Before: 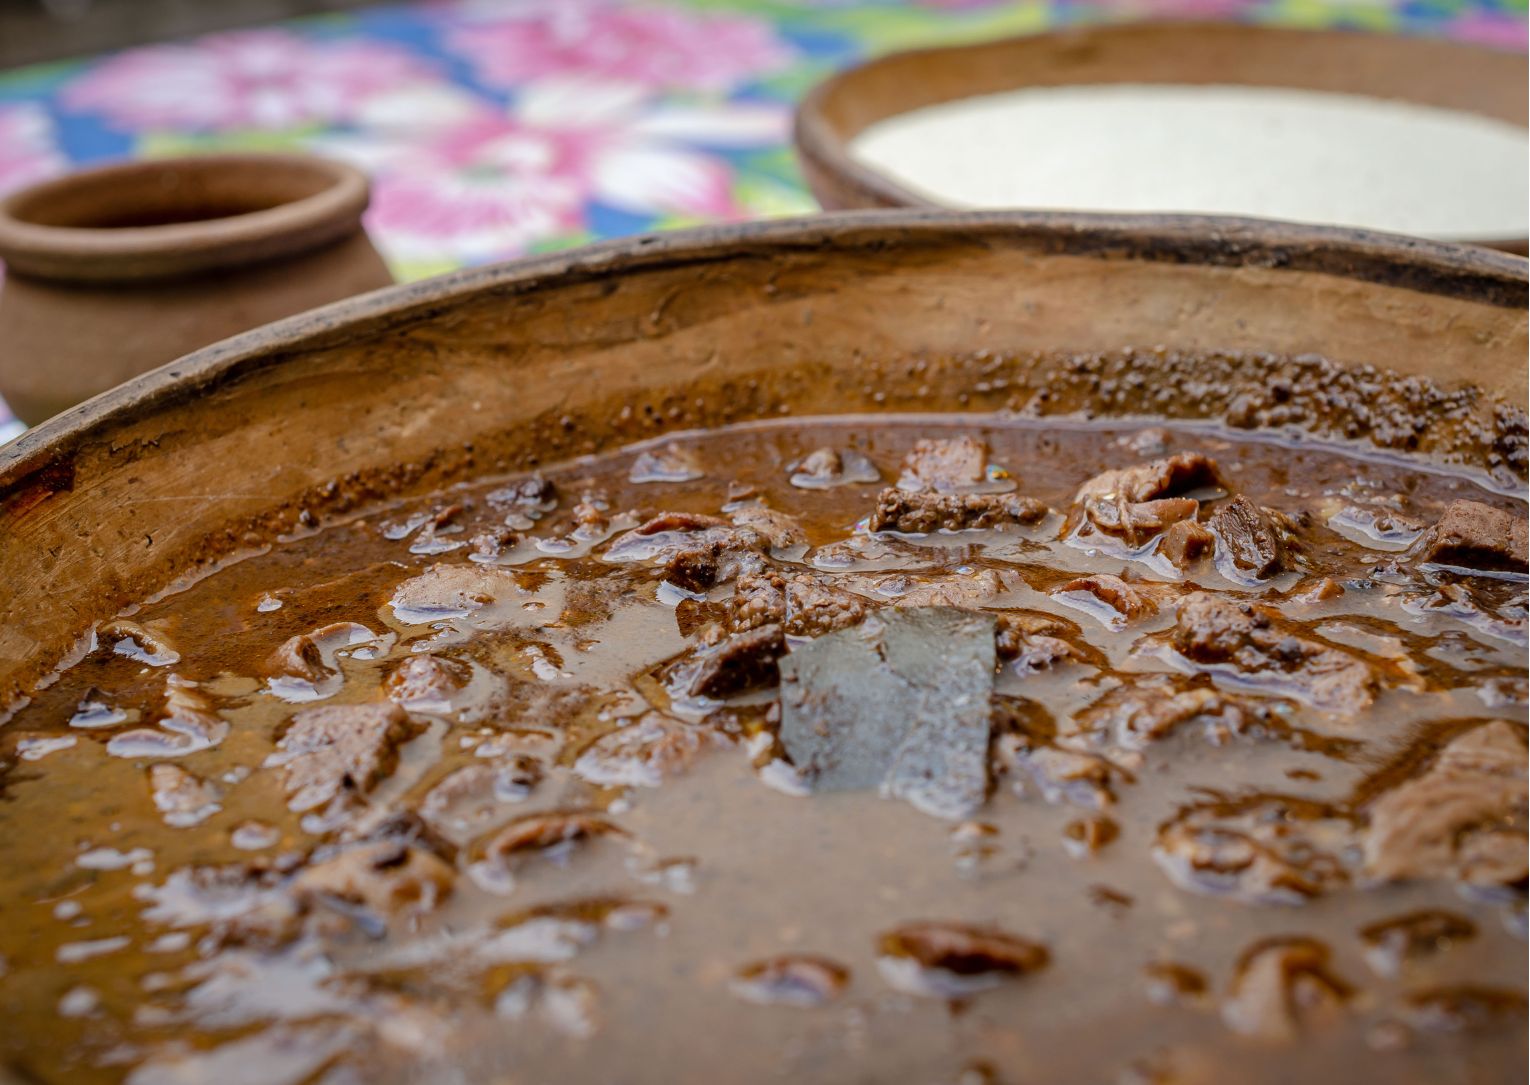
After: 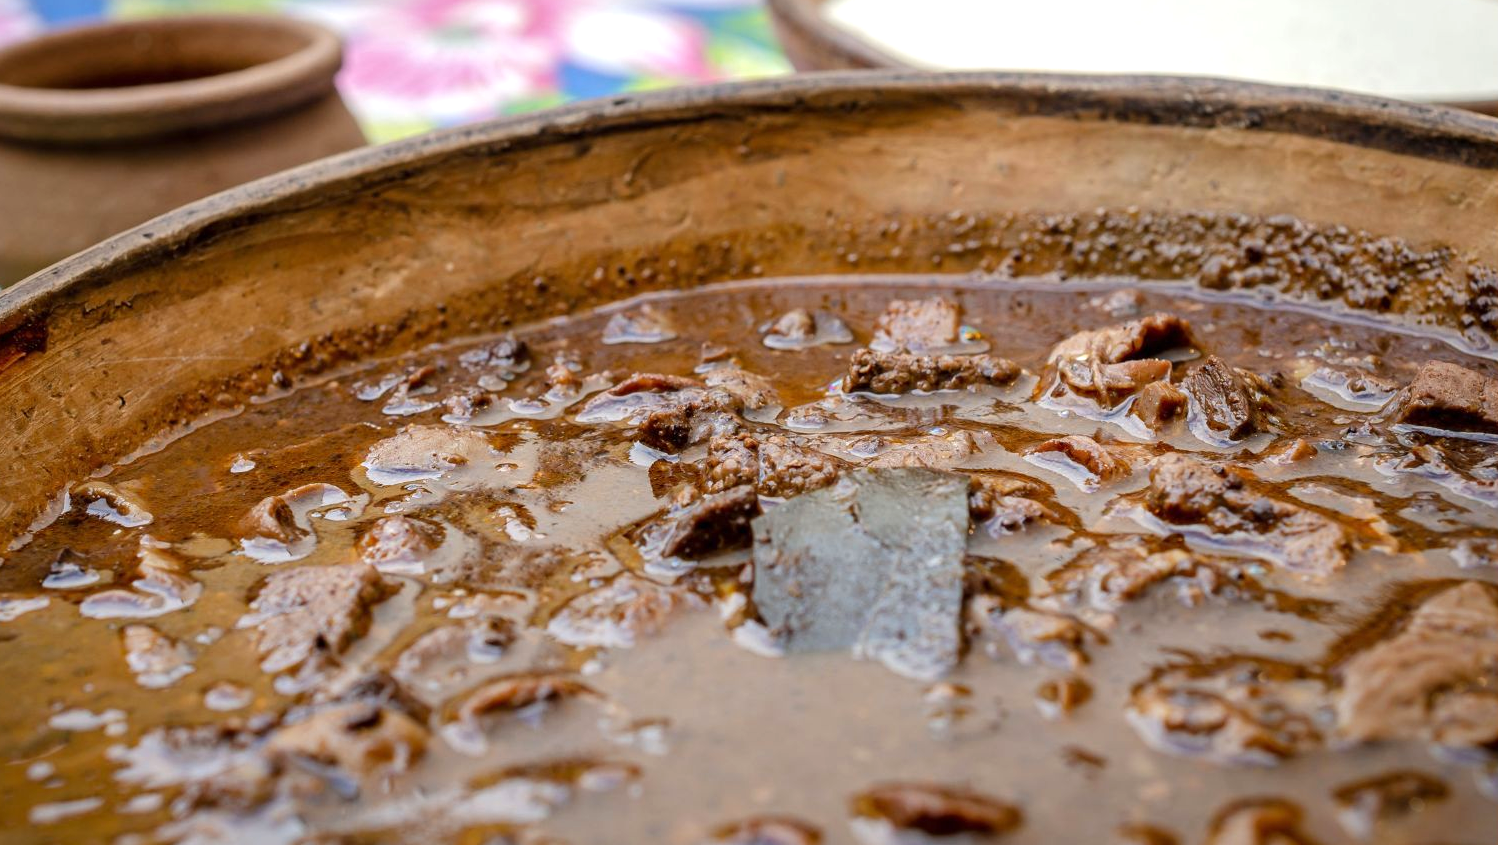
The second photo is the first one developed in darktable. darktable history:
crop and rotate: left 1.814%, top 12.818%, right 0.25%, bottom 9.225%
exposure: exposure 0.375 EV, compensate highlight preservation false
